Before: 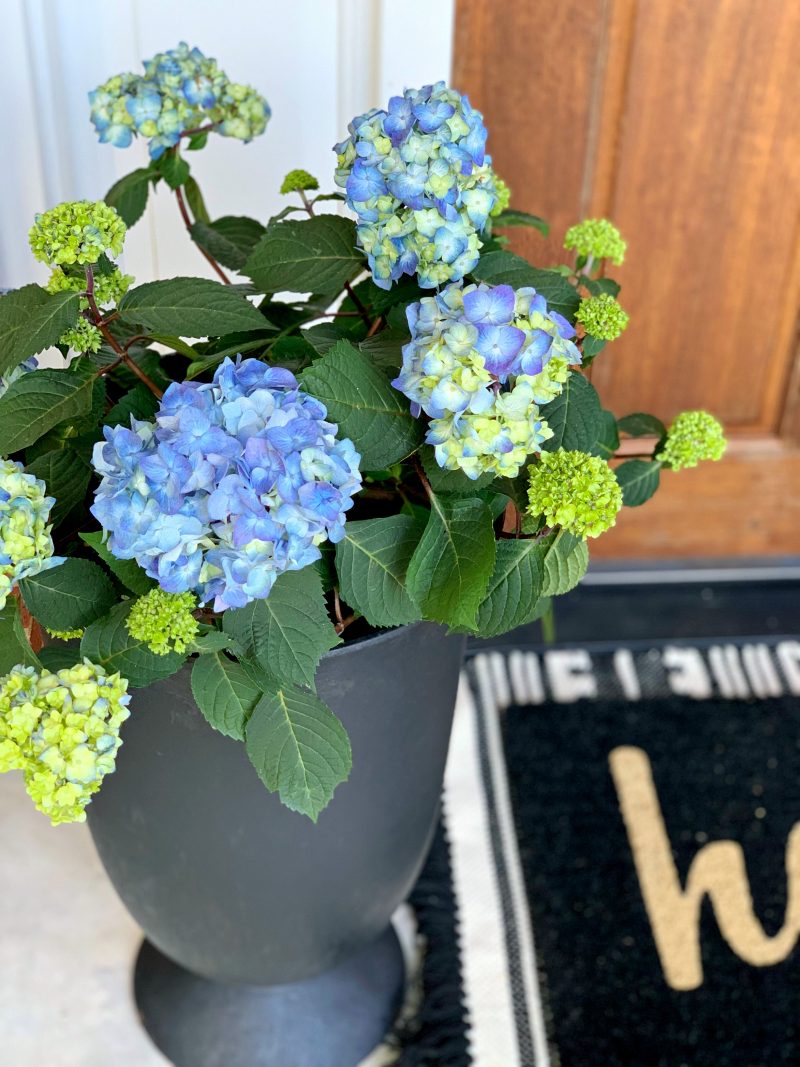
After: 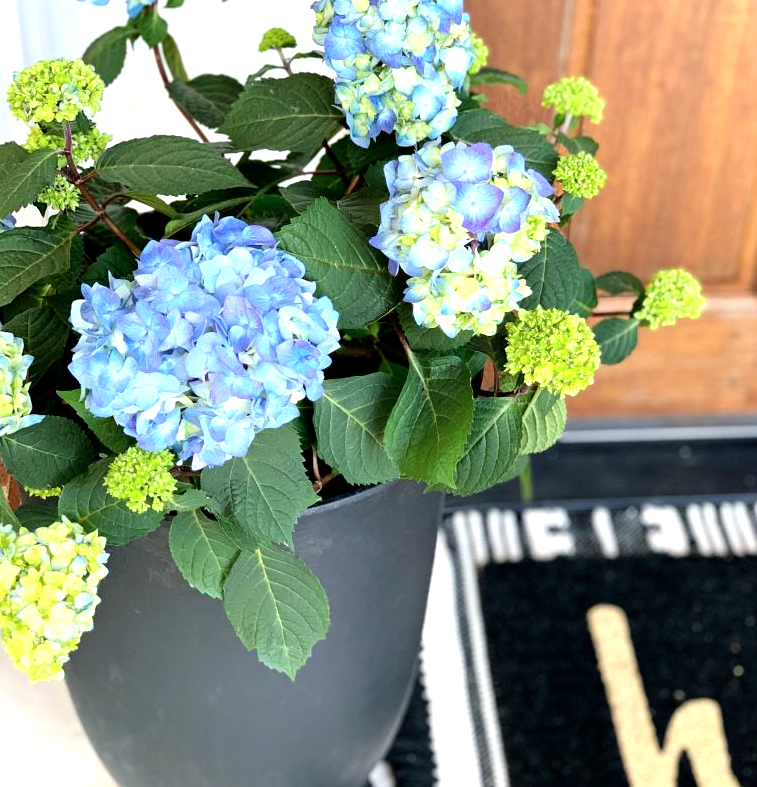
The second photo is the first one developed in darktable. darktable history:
base curve: preserve colors none
color zones: curves: ch1 [(0, 0.469) (0.001, 0.469) (0.12, 0.446) (0.248, 0.469) (0.5, 0.5) (0.748, 0.5) (0.999, 0.469) (1, 0.469)]
tone equalizer: -8 EV -0.776 EV, -7 EV -0.669 EV, -6 EV -0.612 EV, -5 EV -0.391 EV, -3 EV 0.369 EV, -2 EV 0.6 EV, -1 EV 0.68 EV, +0 EV 0.728 EV
crop and rotate: left 2.977%, top 13.327%, right 2.396%, bottom 12.825%
